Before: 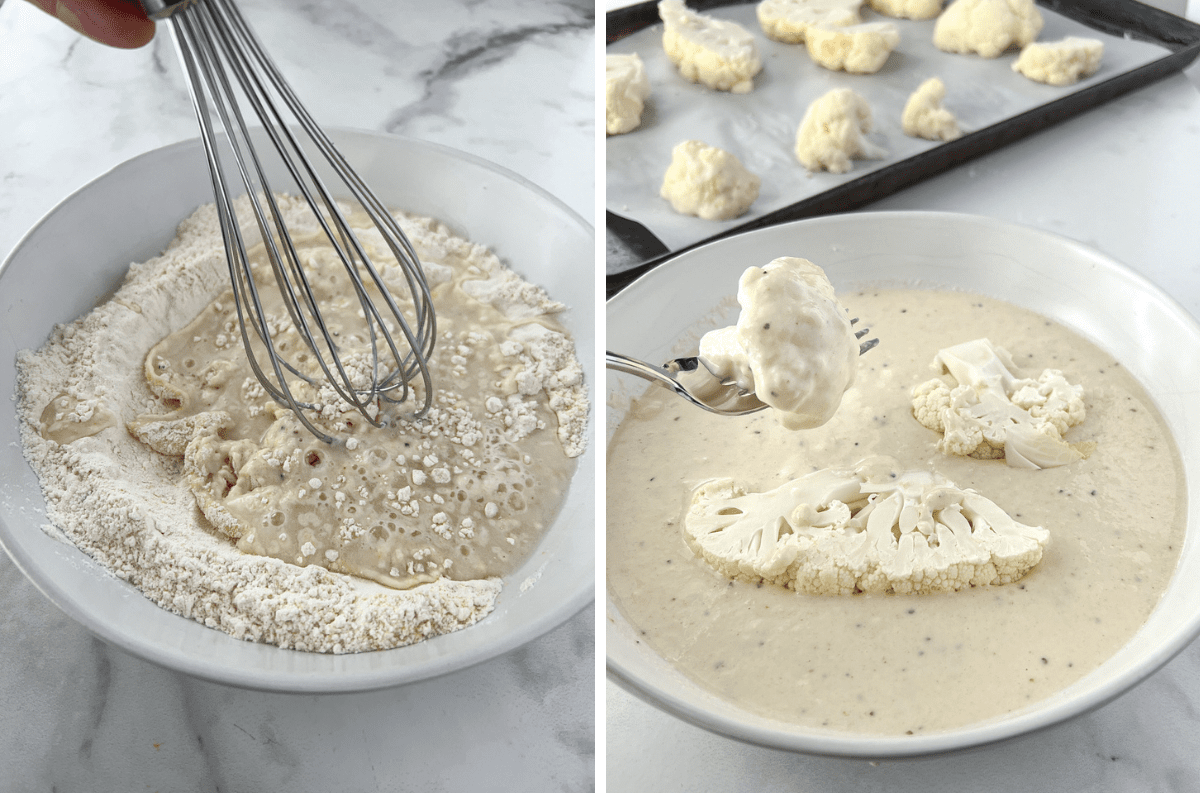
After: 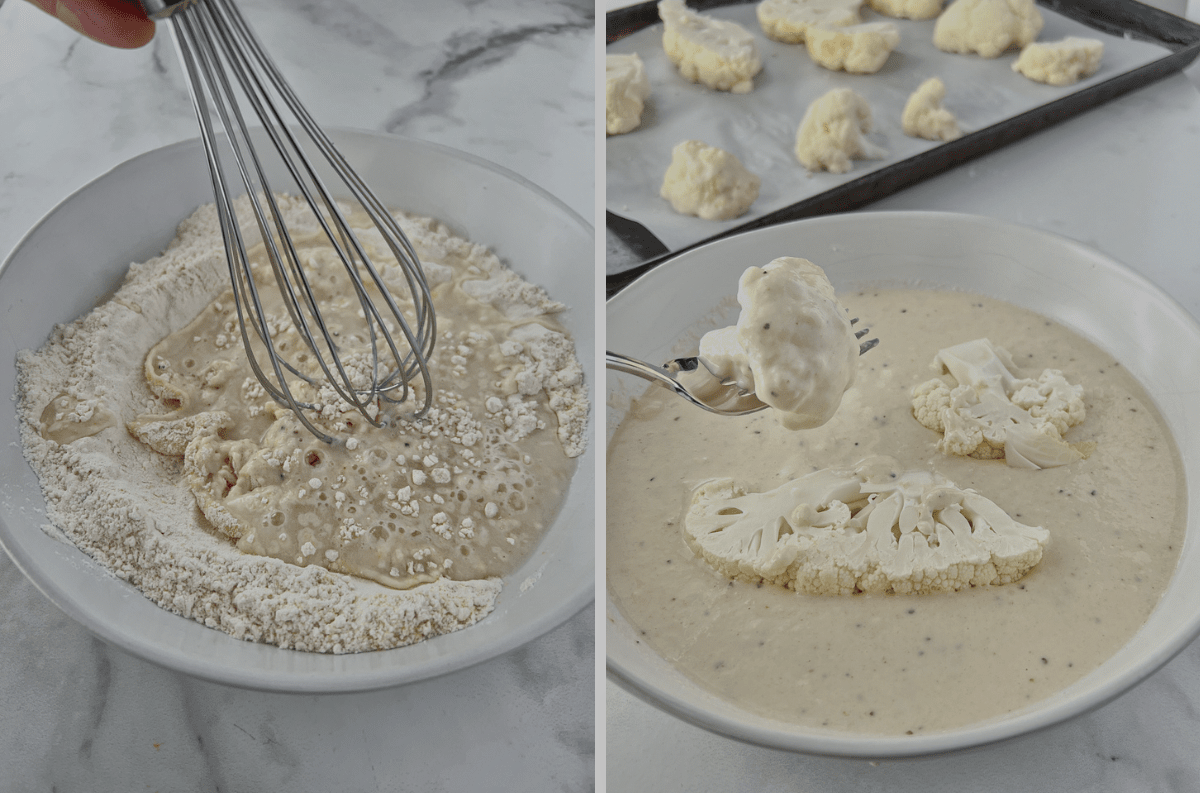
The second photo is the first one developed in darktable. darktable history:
tone equalizer "reduce highlights": -8 EV -0.002 EV, -7 EV 0.005 EV, -6 EV -0.008 EV, -5 EV 0.007 EV, -4 EV -0.042 EV, -3 EV -0.233 EV, -2 EV -0.662 EV, -1 EV -0.983 EV, +0 EV -0.969 EV, smoothing diameter 2%, edges refinement/feathering 20, mask exposure compensation -1.57 EV, filter diffusion 5
